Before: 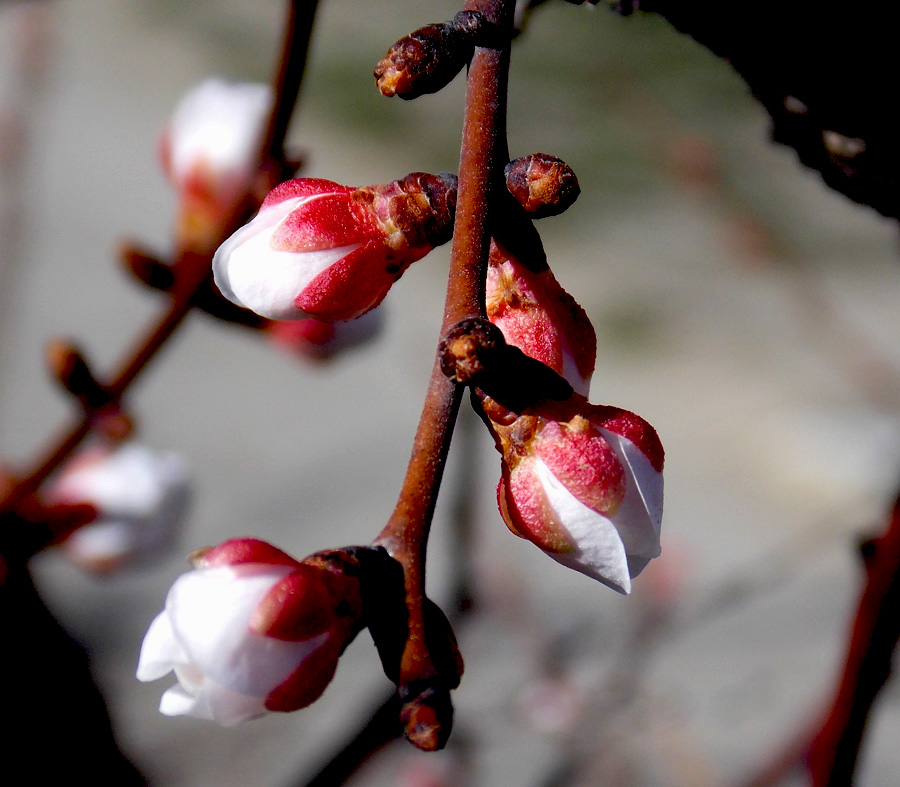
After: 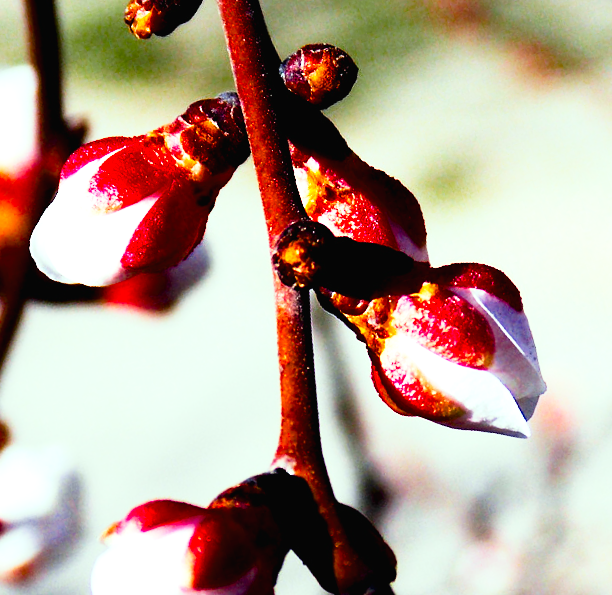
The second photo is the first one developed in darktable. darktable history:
color balance rgb: perceptual saturation grading › global saturation 29.899%, global vibrance 16.241%, saturation formula JzAzBz (2021)
crop and rotate: angle 18.12°, left 6.924%, right 4.115%, bottom 1.128%
exposure: black level correction 0, exposure 0.499 EV, compensate exposure bias true, compensate highlight preservation false
sharpen: radius 5.318, amount 0.313, threshold 26.746
contrast brightness saturation: contrast 0.141
tone curve: curves: ch0 [(0, 0.013) (0.198, 0.175) (0.512, 0.582) (0.625, 0.754) (0.81, 0.934) (1, 1)], preserve colors none
color correction: highlights a* -7.82, highlights b* 3.11
tone equalizer: -8 EV -0.788 EV, -7 EV -0.677 EV, -6 EV -0.632 EV, -5 EV -0.416 EV, -3 EV 0.365 EV, -2 EV 0.6 EV, -1 EV 0.683 EV, +0 EV 0.767 EV
